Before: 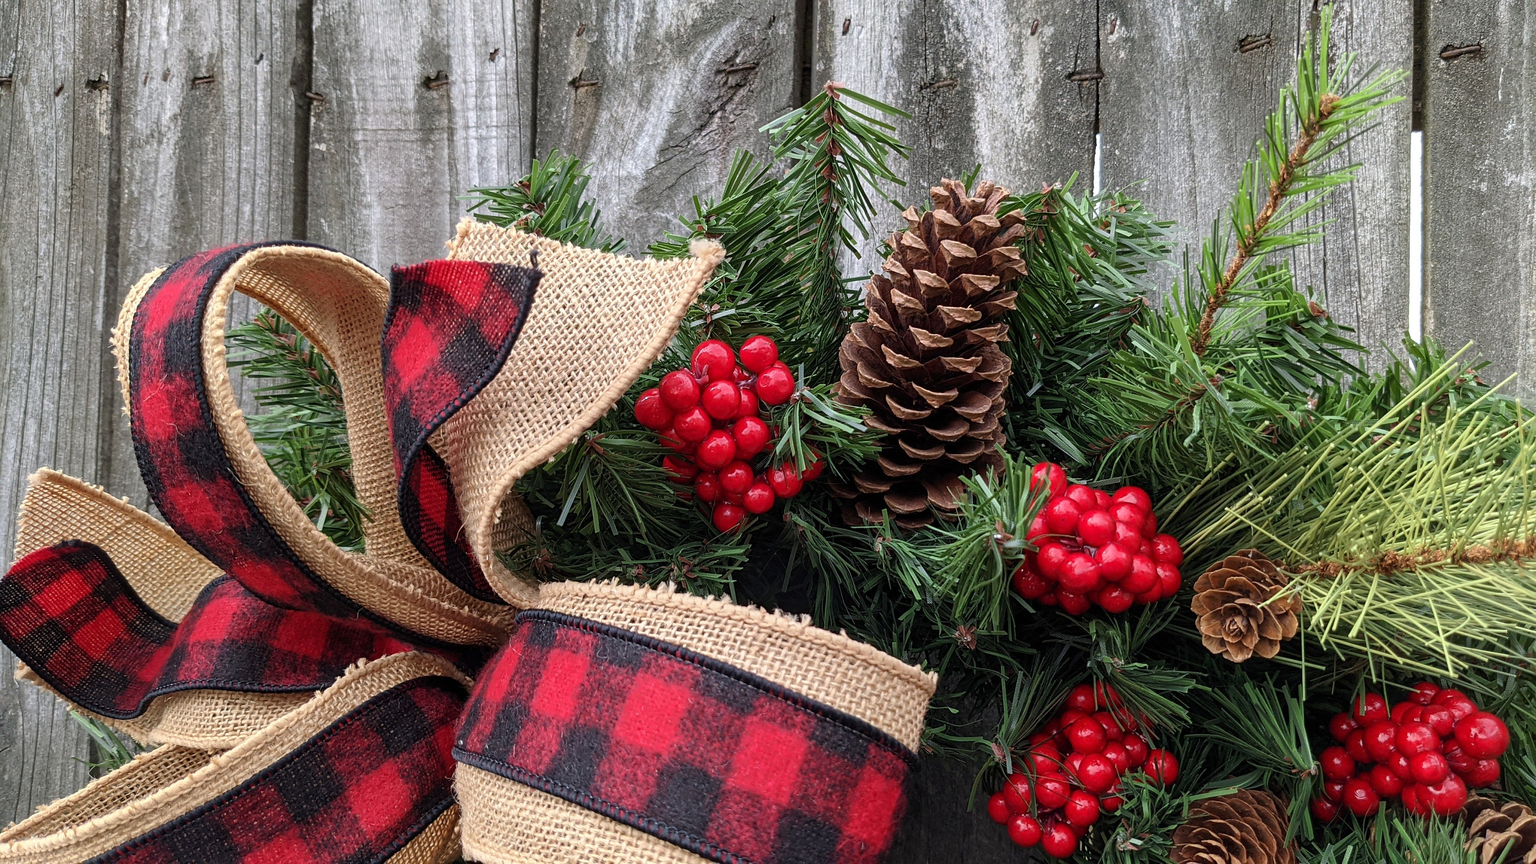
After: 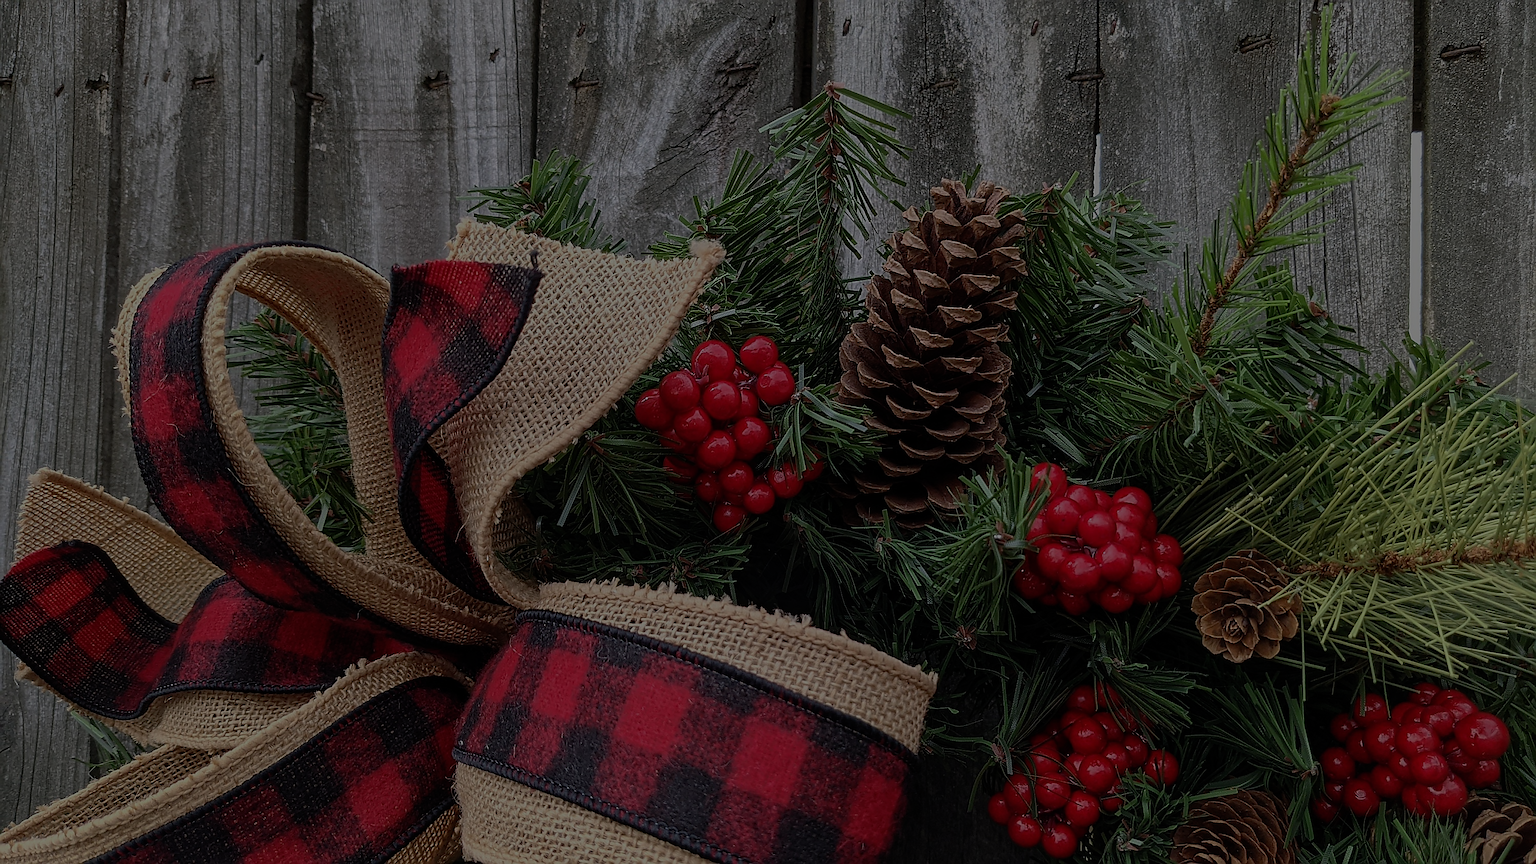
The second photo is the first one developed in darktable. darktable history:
exposure: exposure -2.368 EV, compensate highlight preservation false
sharpen: radius 1.366, amount 1.236, threshold 0.827
